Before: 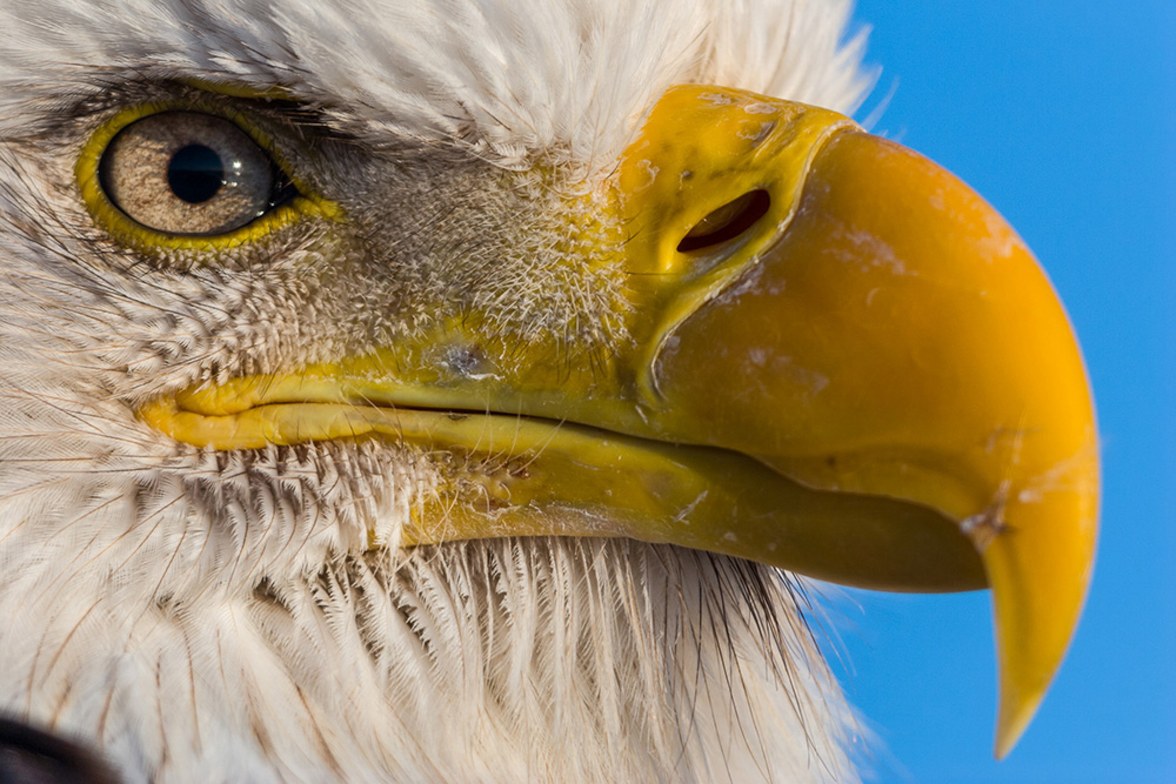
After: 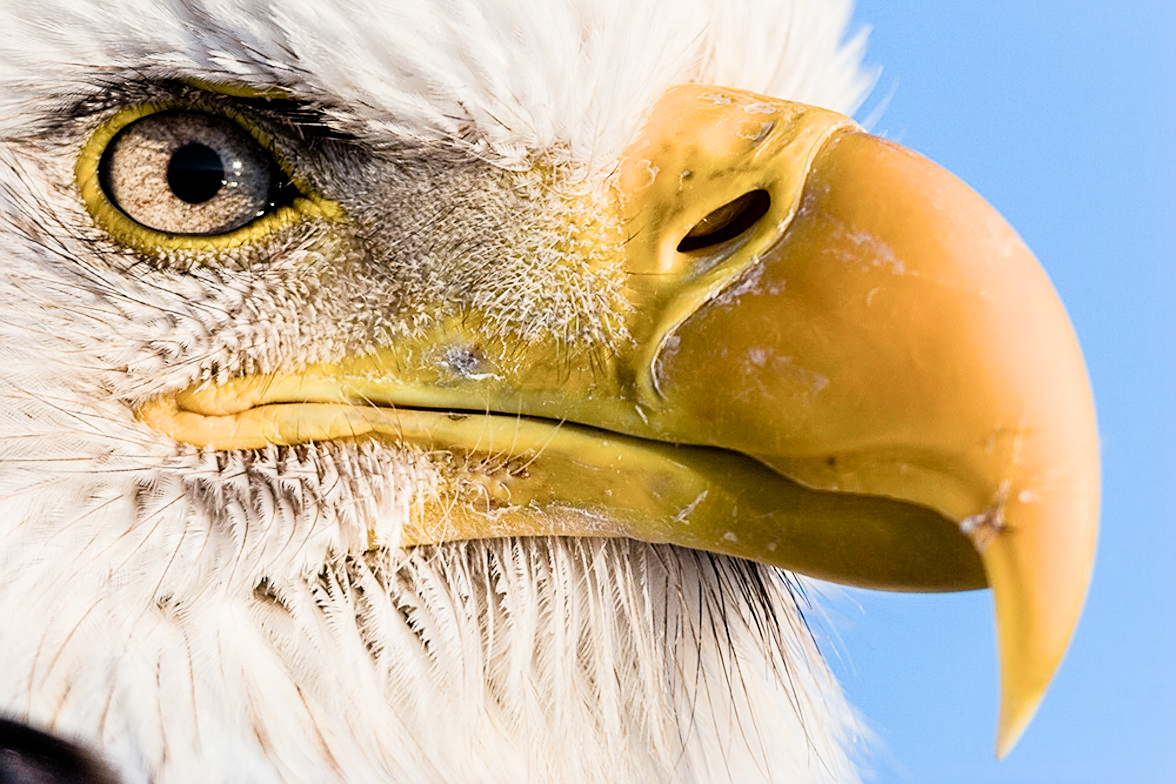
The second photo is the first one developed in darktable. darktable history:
filmic rgb: black relative exposure -5.05 EV, white relative exposure 3.98 EV, hardness 2.9, contrast 1.3, highlights saturation mix -29.88%
exposure: black level correction 0, exposure 1.178 EV, compensate highlight preservation false
color balance rgb: perceptual saturation grading › global saturation -0.117%, perceptual saturation grading › highlights -15.477%, perceptual saturation grading › shadows 25.515%
sharpen: on, module defaults
